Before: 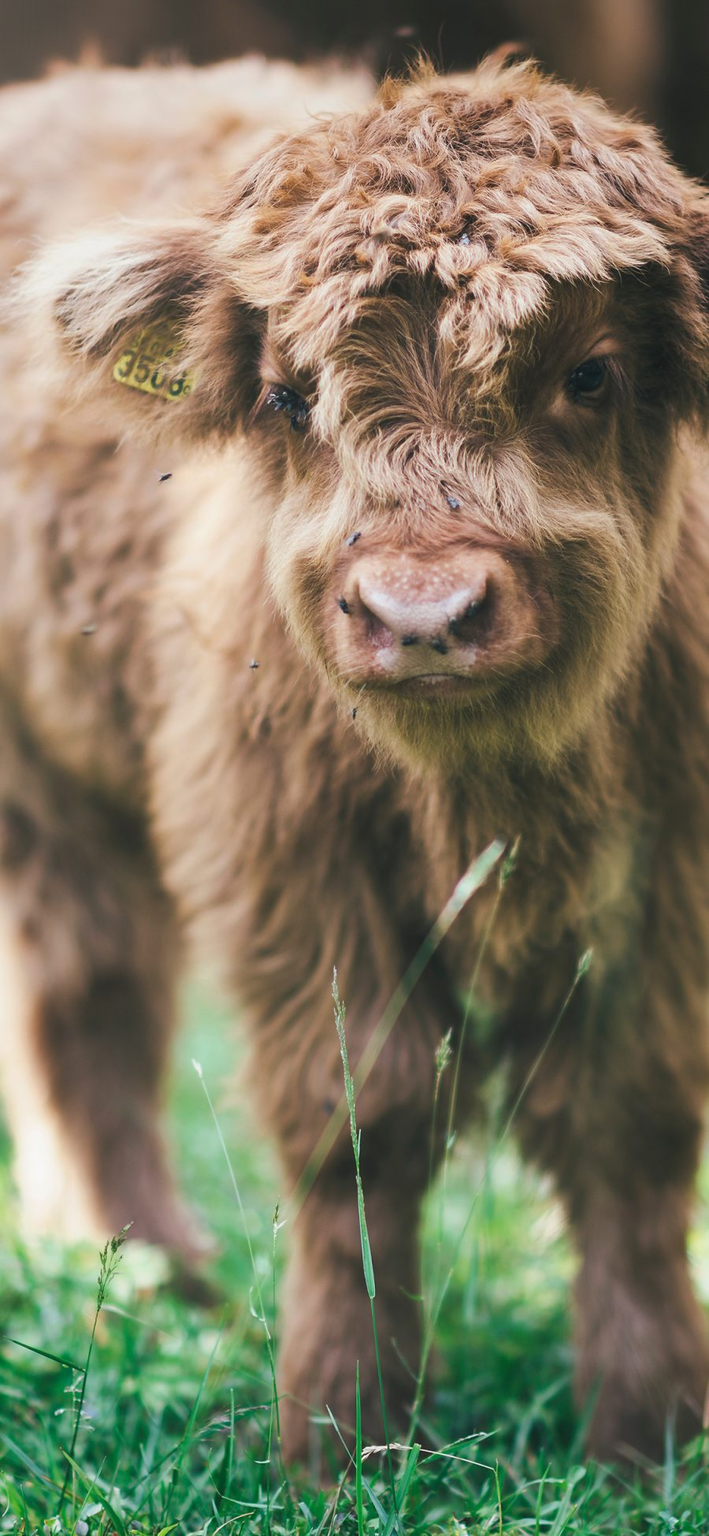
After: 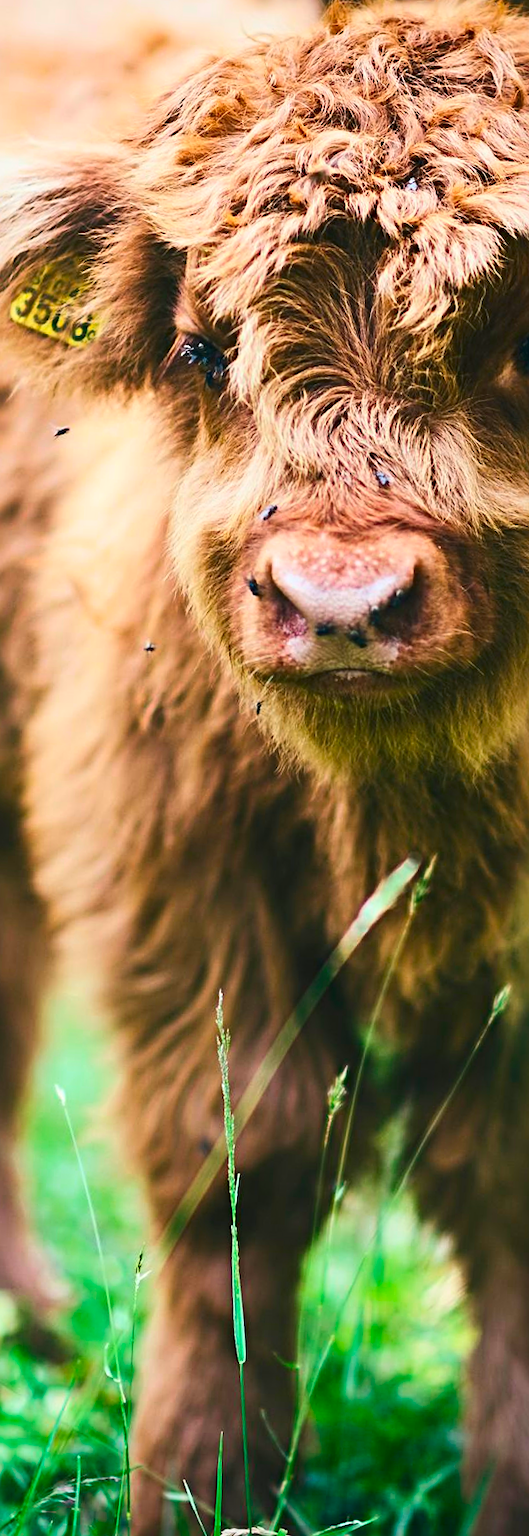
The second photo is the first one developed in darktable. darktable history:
crop and rotate: angle -3.22°, left 14.147%, top 0.029%, right 11.069%, bottom 0.028%
sharpen: radius 4.924
contrast brightness saturation: contrast 0.259, brightness 0.015, saturation 0.875
